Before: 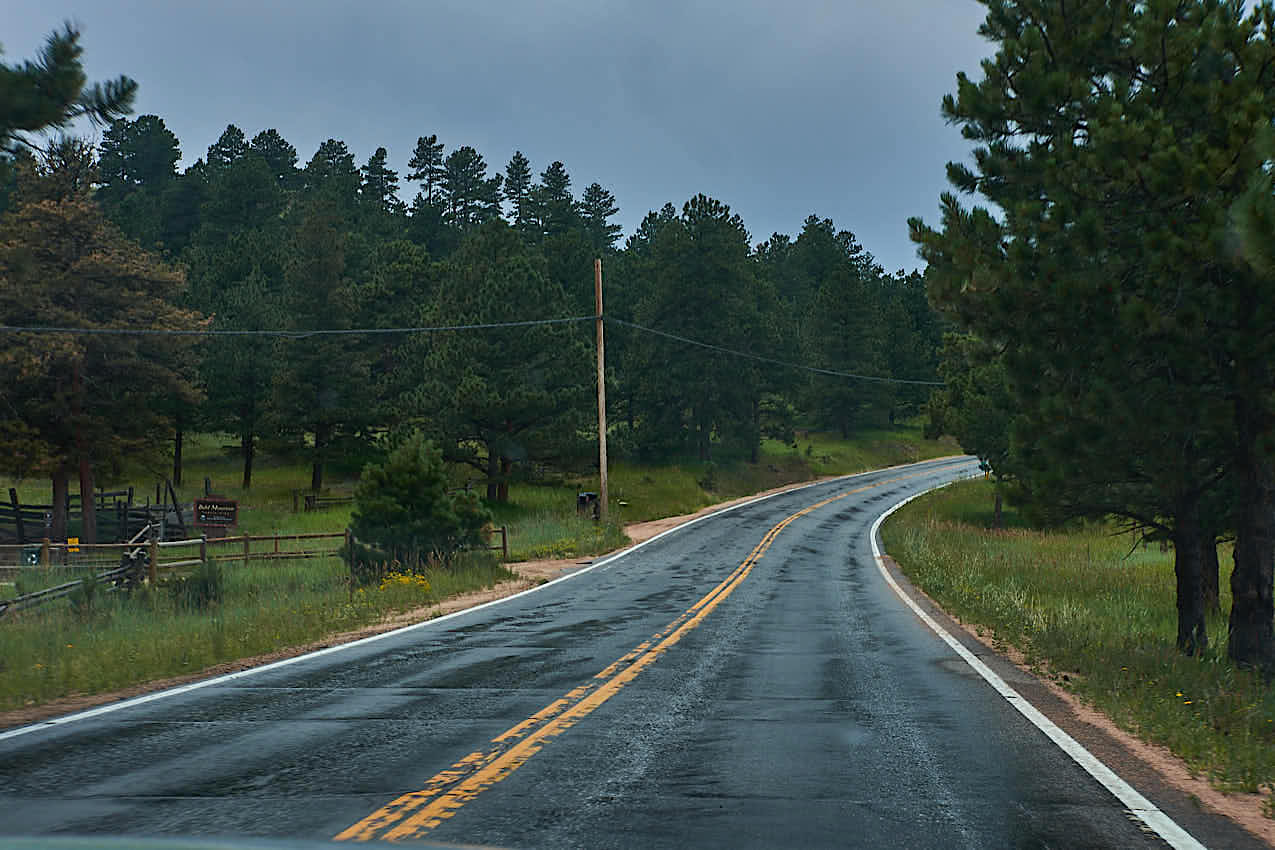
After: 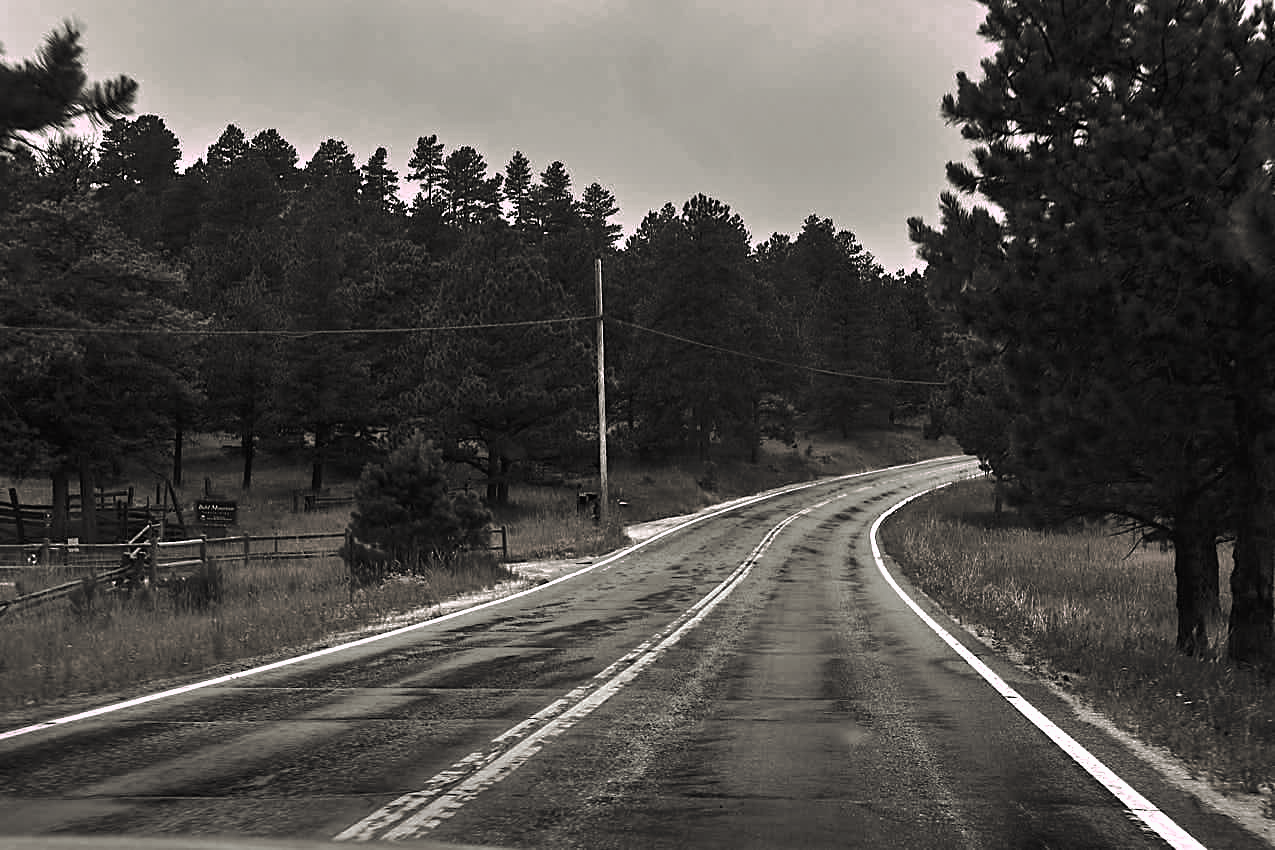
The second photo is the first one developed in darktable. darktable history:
tone curve: curves: ch0 [(0, 0) (0.003, 0.008) (0.011, 0.011) (0.025, 0.013) (0.044, 0.022) (0.069, 0.038) (0.1, 0.061) (0.136, 0.096) (0.177, 0.135) (0.224, 0.176) (0.277, 0.246) (0.335, 0.323) (0.399, 0.407) (0.468, 0.511) (0.543, 0.612) (0.623, 0.711) (0.709, 0.855) (0.801, 0.988) (0.898, 0.985) (1, 1)], preserve colors none
color look up table: target L [98.26, 73.28, 83.87, 77.74, 95.64, 70.88, 69.94, 66.32, 54.03, 53.98, 54.04, 44.83, 29.7, 200.2, 100.73, 95.11, 69.81, 69.18, 58.64, 50.9, 50.21, 50.26, 50.82, 37.13, 32.34, 19.28, 98.29, 76.6, 69.96, 64.75, 65.53, 63.98, 51.91, 52.41, 49.15, 50.9, 37.86, 28.29, 35.69, 8.261, 1.645, 83.56, 100.15, 76.77, 74.55, 65.49, 60.38, 44.63, 26.09], target a [6.437, 0.239, 38.46, 0.367, 6.745, 0.408, 0.348, 1.044, 2.62, 2.455, 2.714, 1.25, 0.629, 0, 0, 3.447, 0.605, 0.289, 2.022, 2.496, 1.924, 2.084, 2.167, 0.944, 0.887, 0.213, 6.541, 0.452, 0.485, 1.089, 1.057, 1.047, 2.676, 2.579, 1.77, 2.496, 1.545, 0.408, 1.079, 0.553, -0.077, 38.17, 0.467, 0.221, 0.311, 0.896, 1.265, 1.636, 0.352], target b [-3.027, 0.658, -18.26, -0.278, -3.811, 0.702, 0.966, 1.981, 5.554, 4.959, 5.059, 2.915, 1.941, 0, 0, -2.429, 0.775, 1.292, 5.045, 4.442, 3.762, 4.628, 4.664, 2.504, 2.785, 0.609, -3.487, 0.161, 0.45, 2.36, 2.331, 2.469, 5.622, 5.207, 4.491, 4.442, 2.324, 2.037, 2.878, 0.184, 0.946, -14.91, -0.353, 0.074, 0.428, 1.896, 4.712, 2.659, 1.785], num patches 49
